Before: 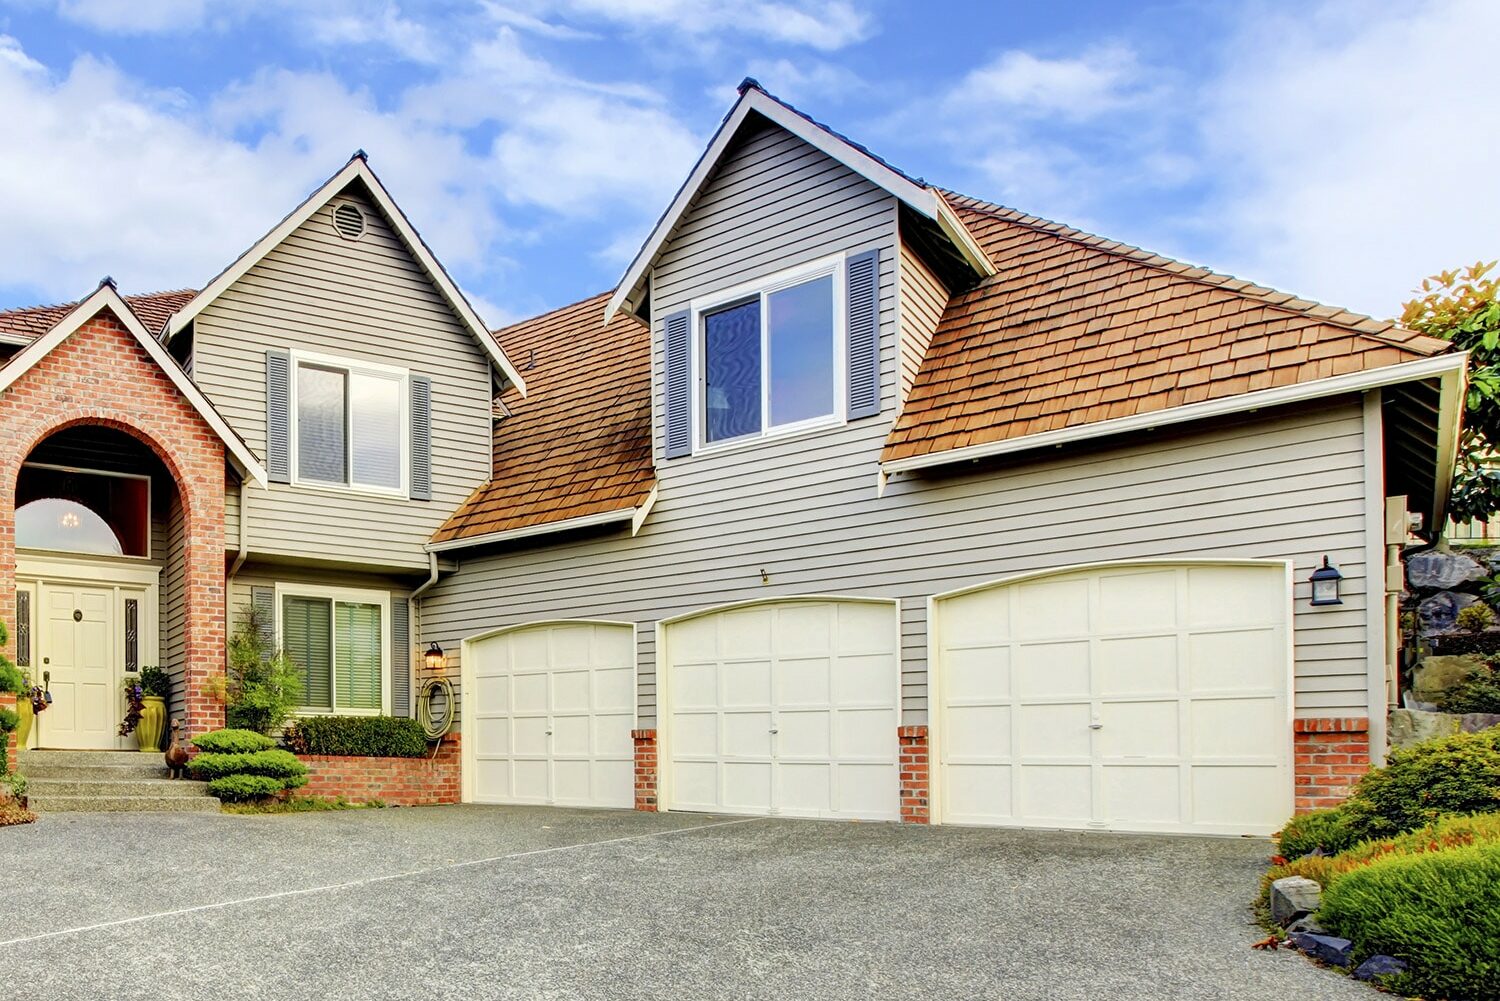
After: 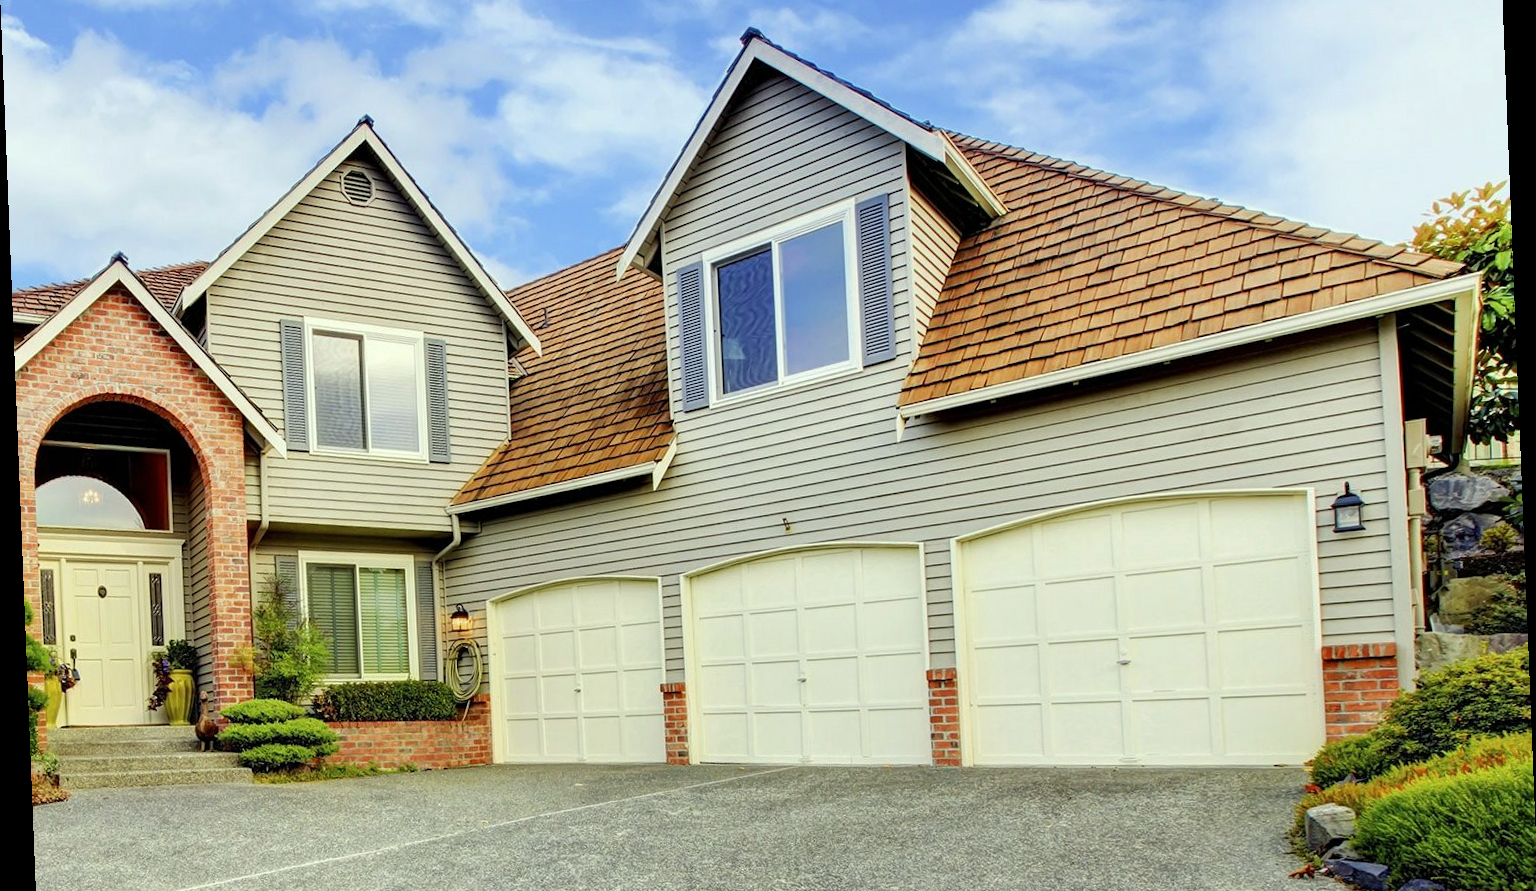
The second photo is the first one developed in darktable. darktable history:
color correction: highlights a* -4.73, highlights b* 5.06, saturation 0.97
rotate and perspective: rotation -2.29°, automatic cropping off
crop: top 7.625%, bottom 8.027%
